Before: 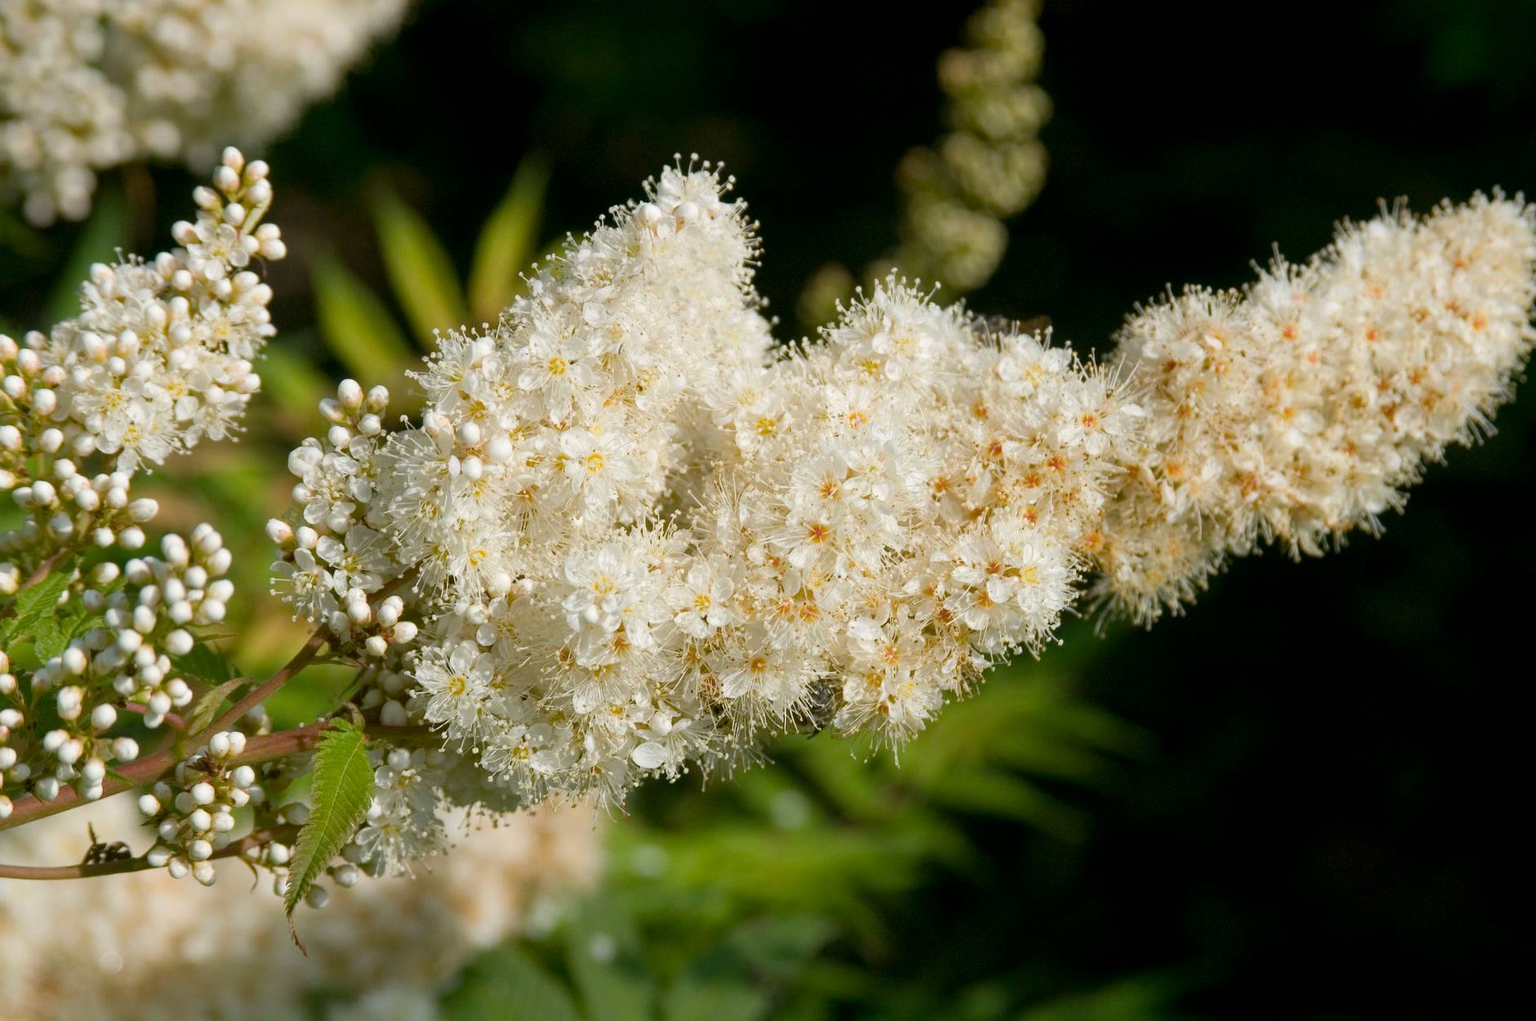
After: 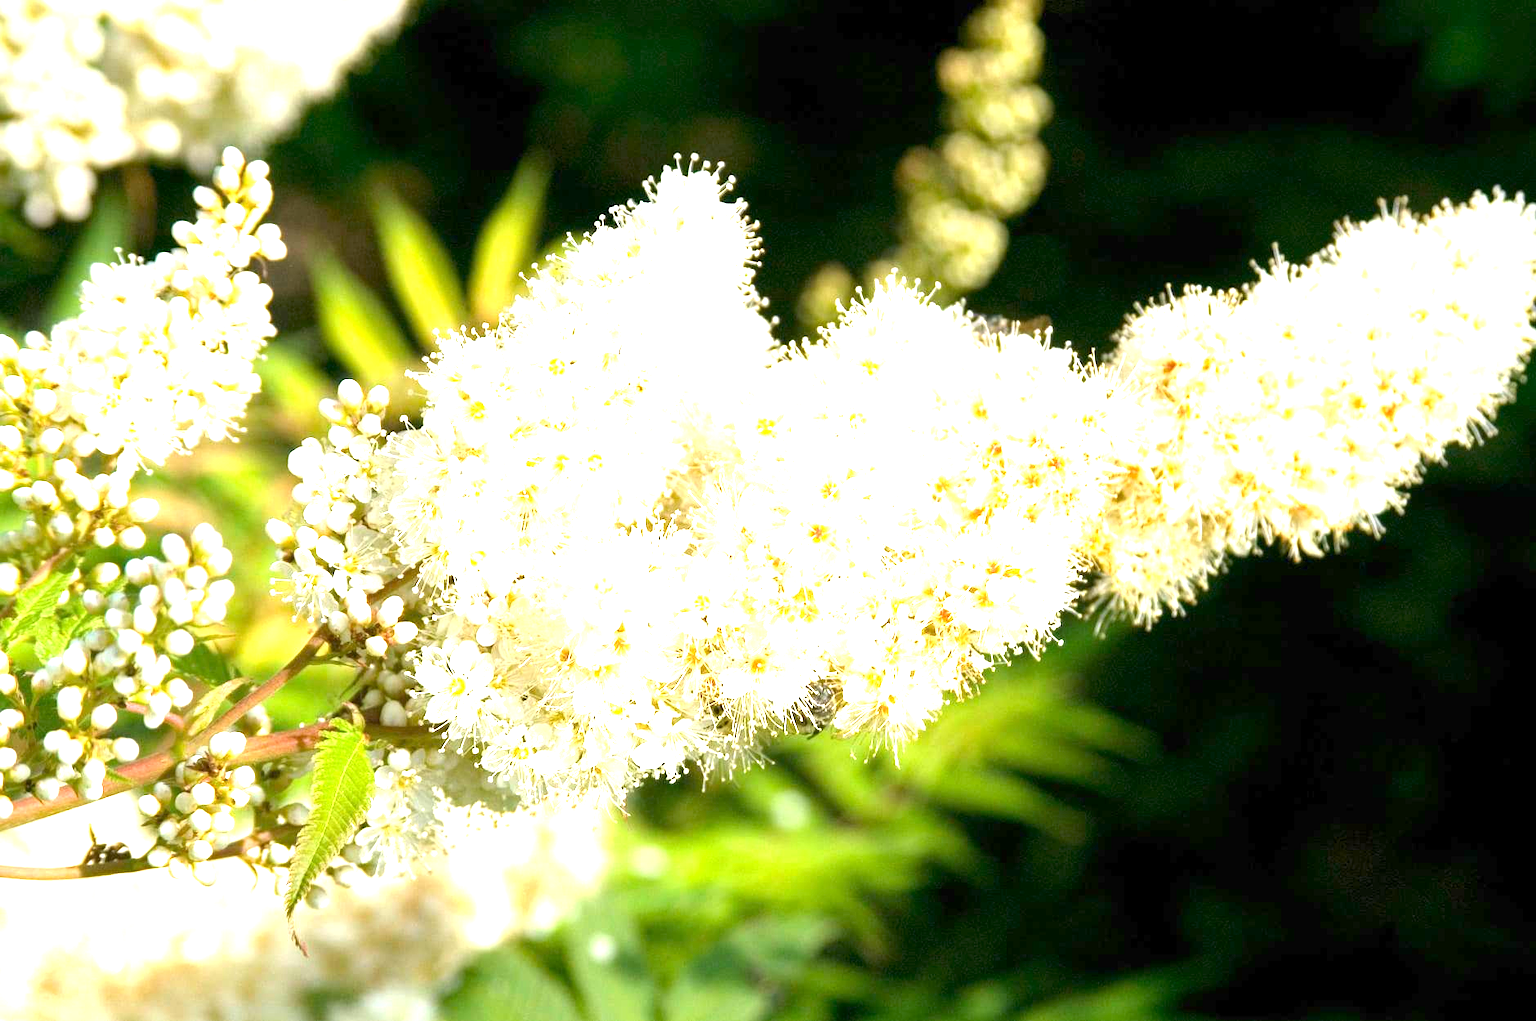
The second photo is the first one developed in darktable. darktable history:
exposure: exposure 2.215 EV, compensate highlight preservation false
